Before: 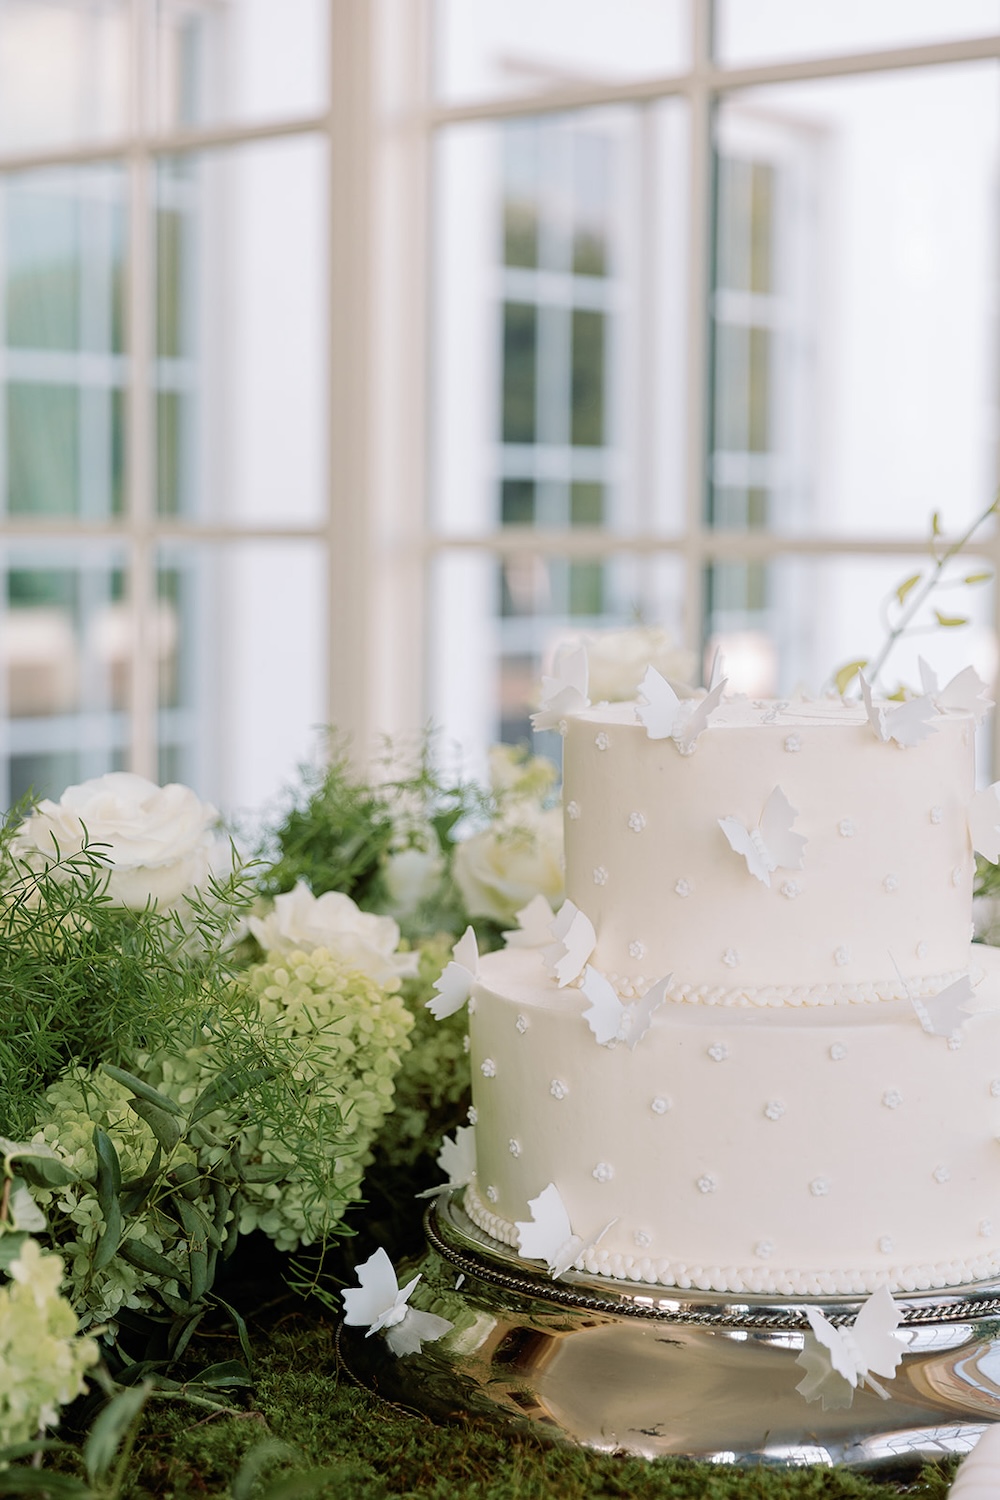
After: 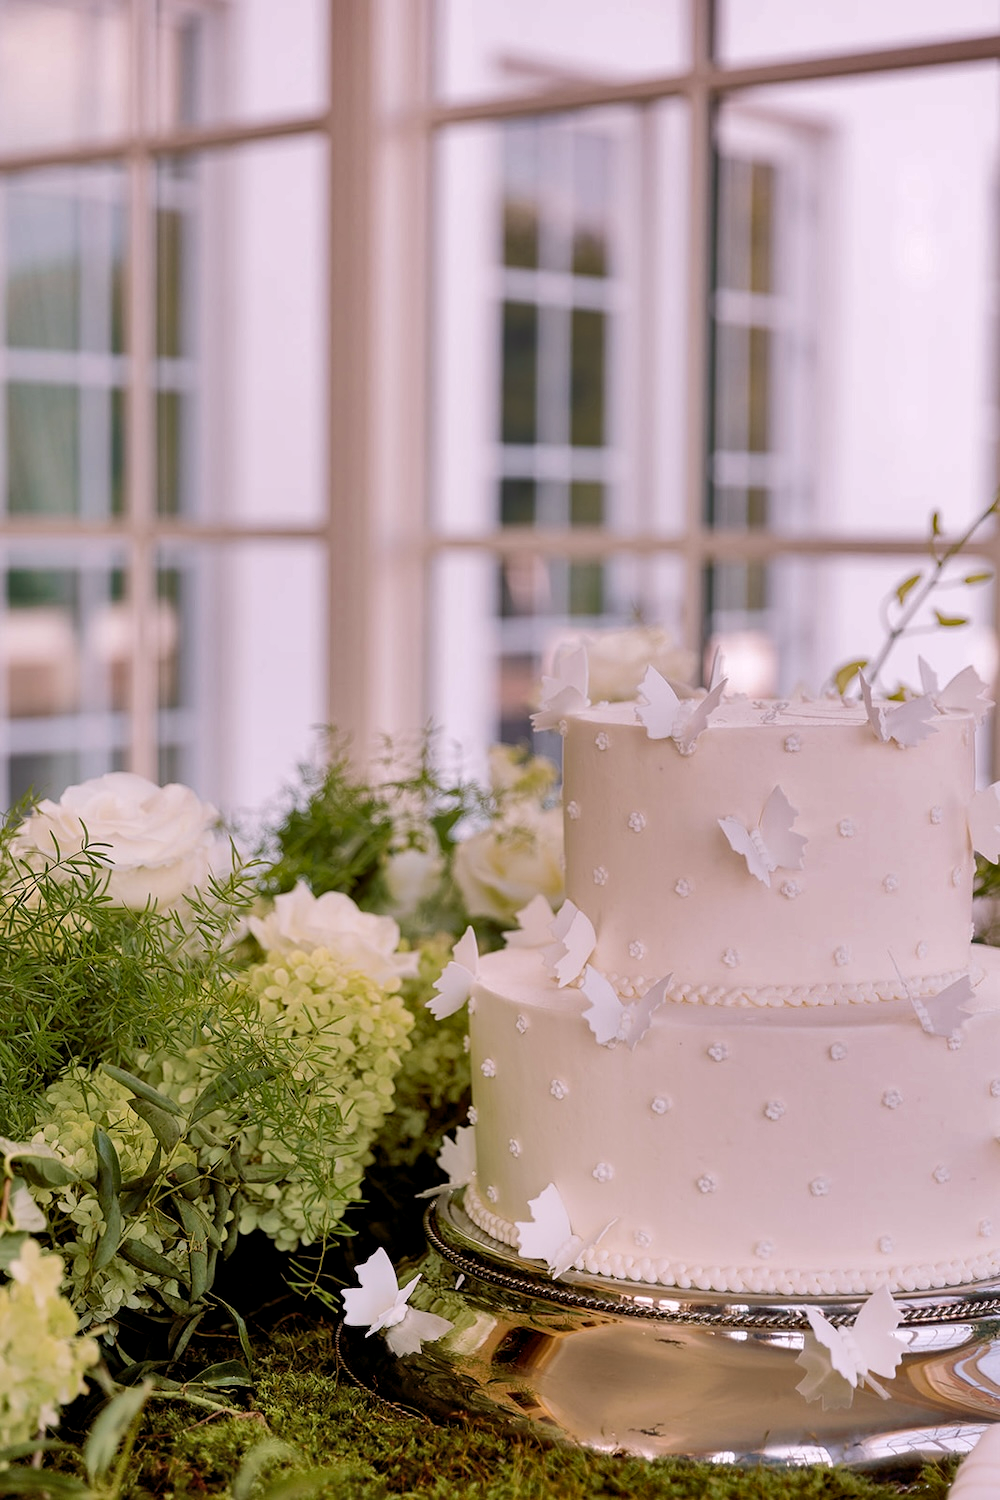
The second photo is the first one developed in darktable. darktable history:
rgb levels: mode RGB, independent channels, levels [[0, 0.474, 1], [0, 0.5, 1], [0, 0.5, 1]]
color balance rgb: shadows lift › chroma 2%, shadows lift › hue 217.2°, power › chroma 0.25%, power › hue 60°, highlights gain › chroma 1.5%, highlights gain › hue 309.6°, global offset › luminance -0.25%, perceptual saturation grading › global saturation 15%, global vibrance 15%
shadows and highlights: shadows 60, highlights -60.23, soften with gaussian
